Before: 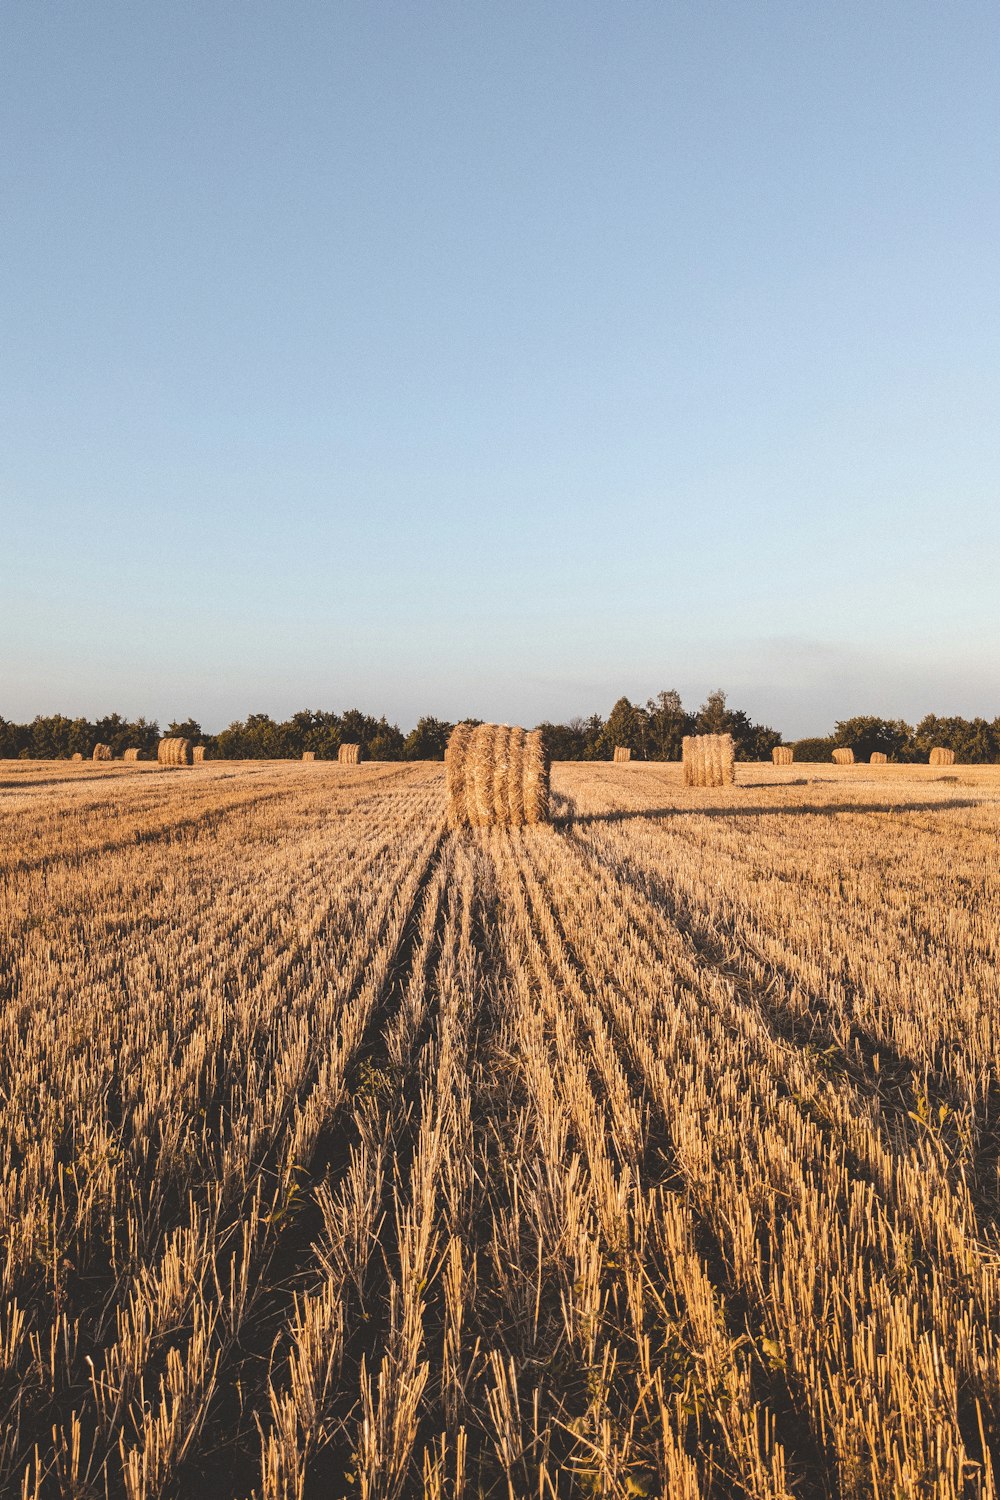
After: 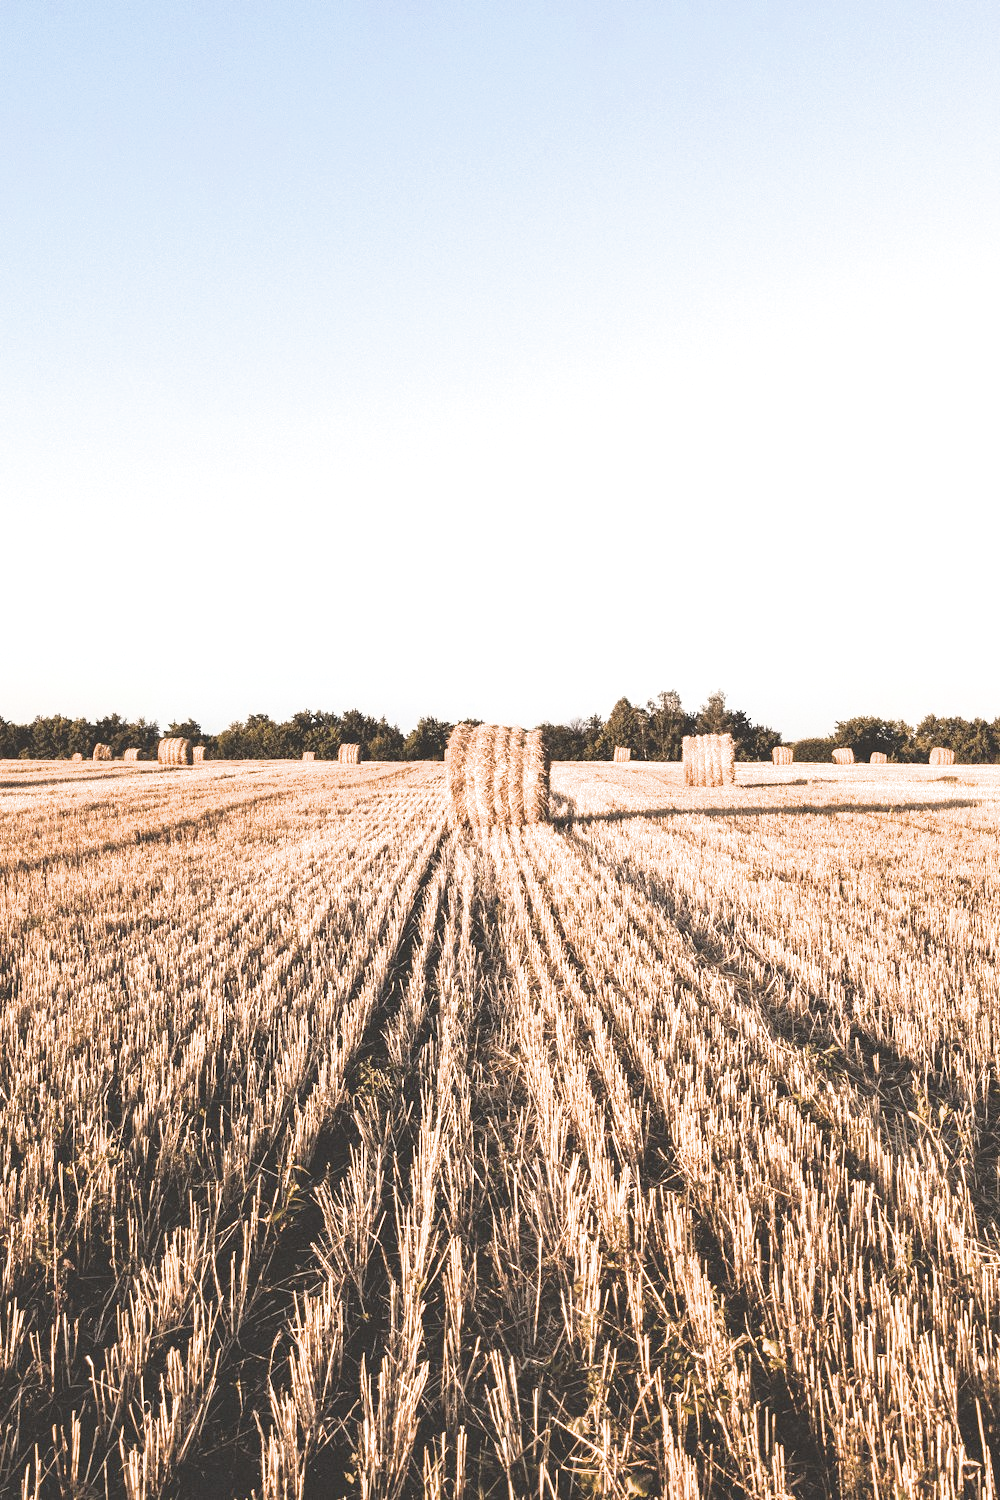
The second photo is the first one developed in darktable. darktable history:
exposure: black level correction 0, exposure 1.107 EV, compensate highlight preservation false
color correction: highlights b* -0.01, saturation 0.771
filmic rgb: black relative exposure -12.77 EV, white relative exposure 2.82 EV, target black luminance 0%, hardness 8.5, latitude 71.28%, contrast 1.134, shadows ↔ highlights balance -0.517%
